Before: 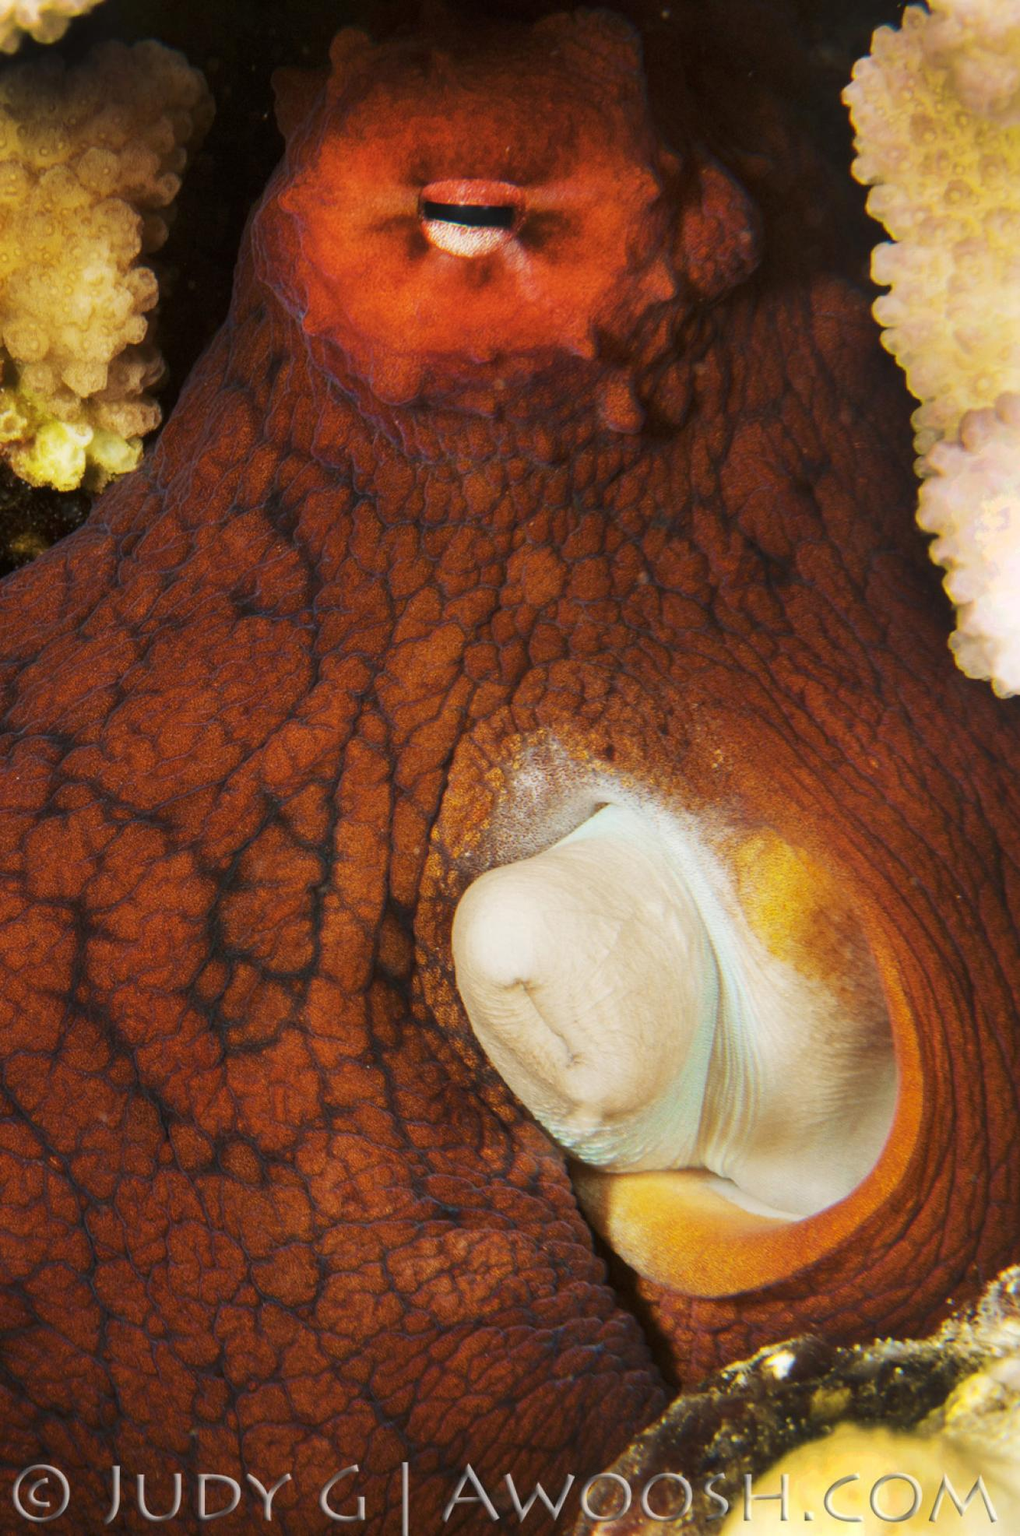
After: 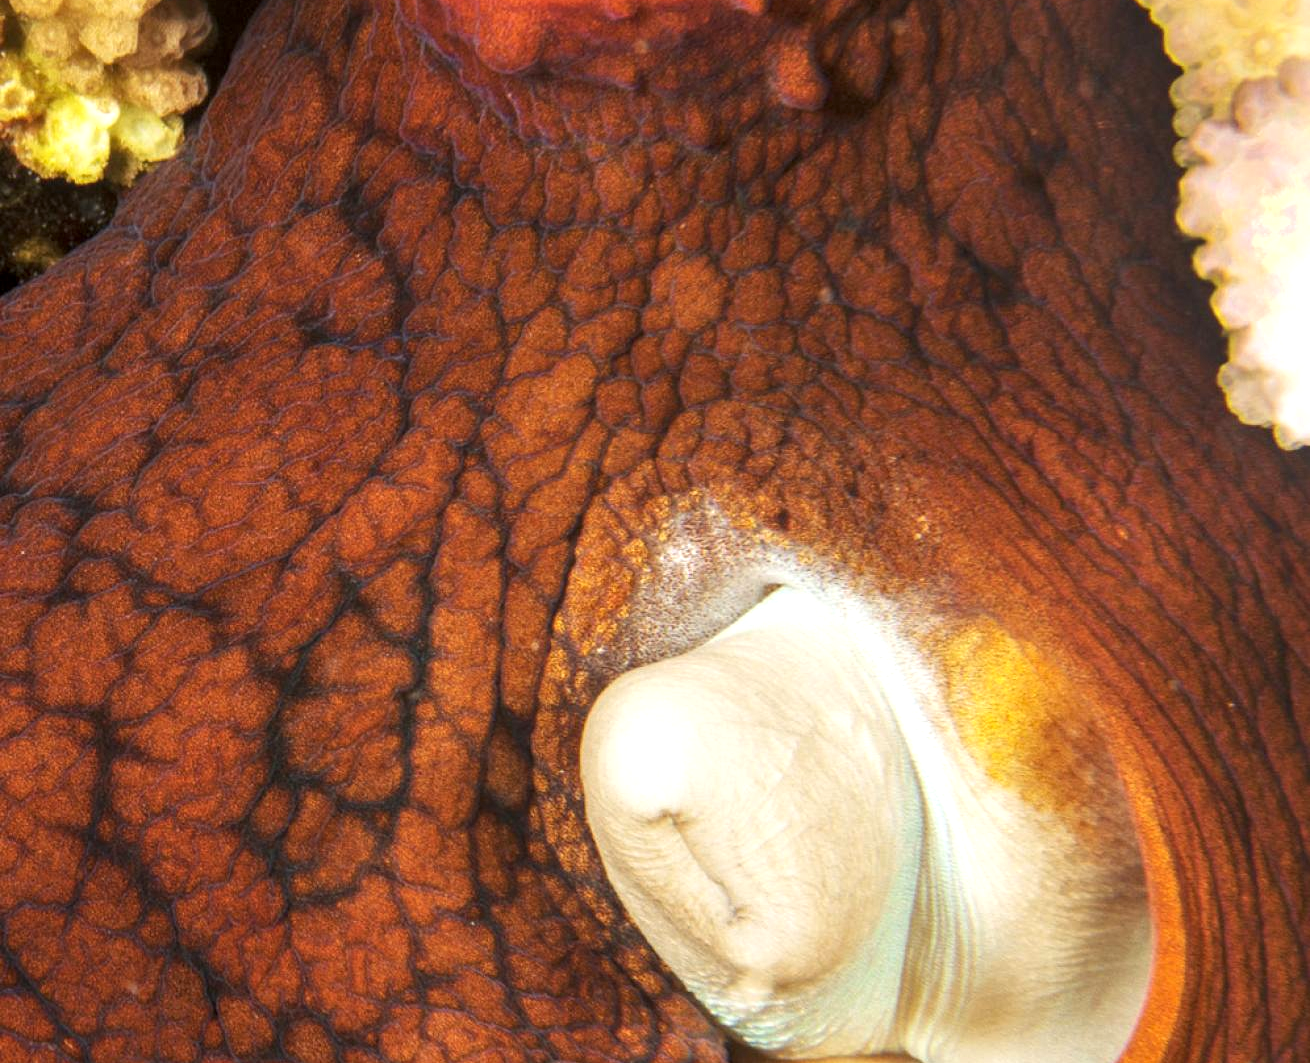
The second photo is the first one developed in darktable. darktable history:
crop and rotate: top 22.677%, bottom 23.421%
local contrast: on, module defaults
exposure: exposure 0.49 EV, compensate highlight preservation false
